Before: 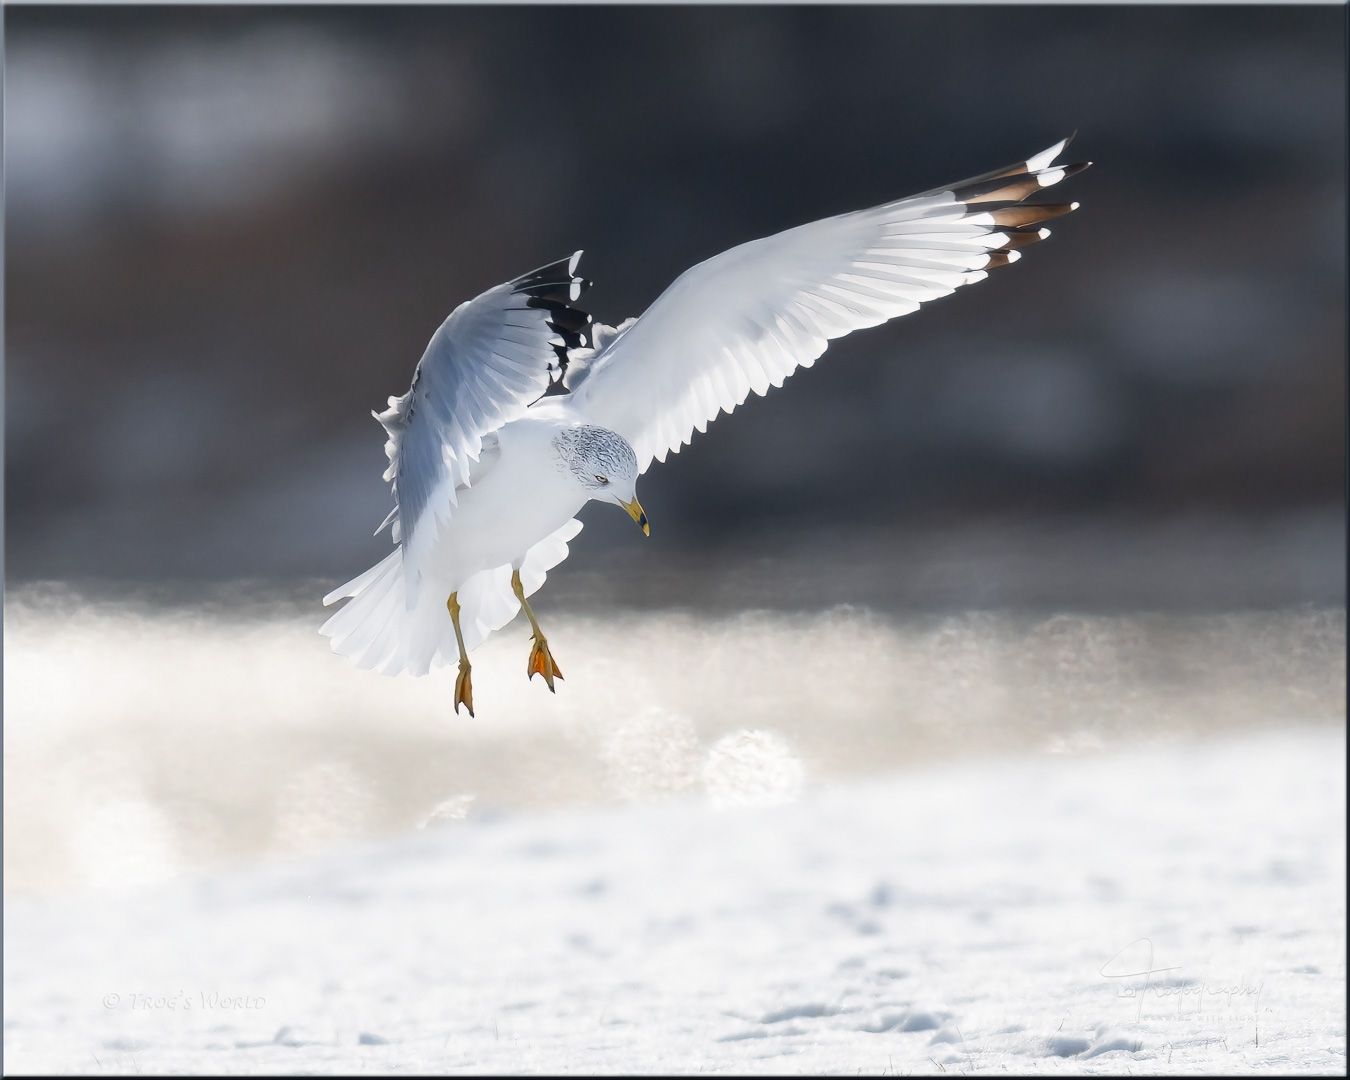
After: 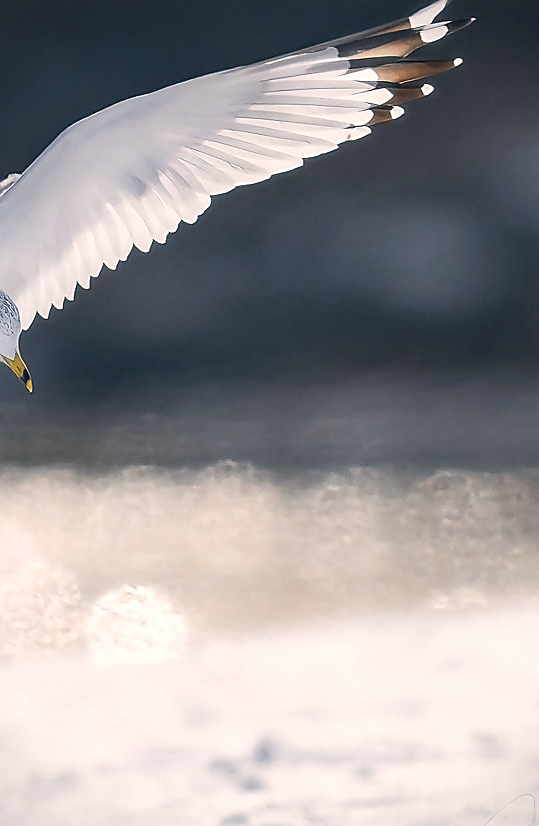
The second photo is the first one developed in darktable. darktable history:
local contrast: detail 130%
rgb levels: preserve colors max RGB
color correction: highlights a* 5.38, highlights b* 5.3, shadows a* -4.26, shadows b* -5.11
crop: left 45.721%, top 13.393%, right 14.118%, bottom 10.01%
exposure: black level correction -0.005, exposure 0.054 EV, compensate highlight preservation false
sharpen: radius 1.4, amount 1.25, threshold 0.7
vignetting: fall-off start 92.6%, brightness -0.52, saturation -0.51, center (-0.012, 0)
haze removal: compatibility mode true, adaptive false
